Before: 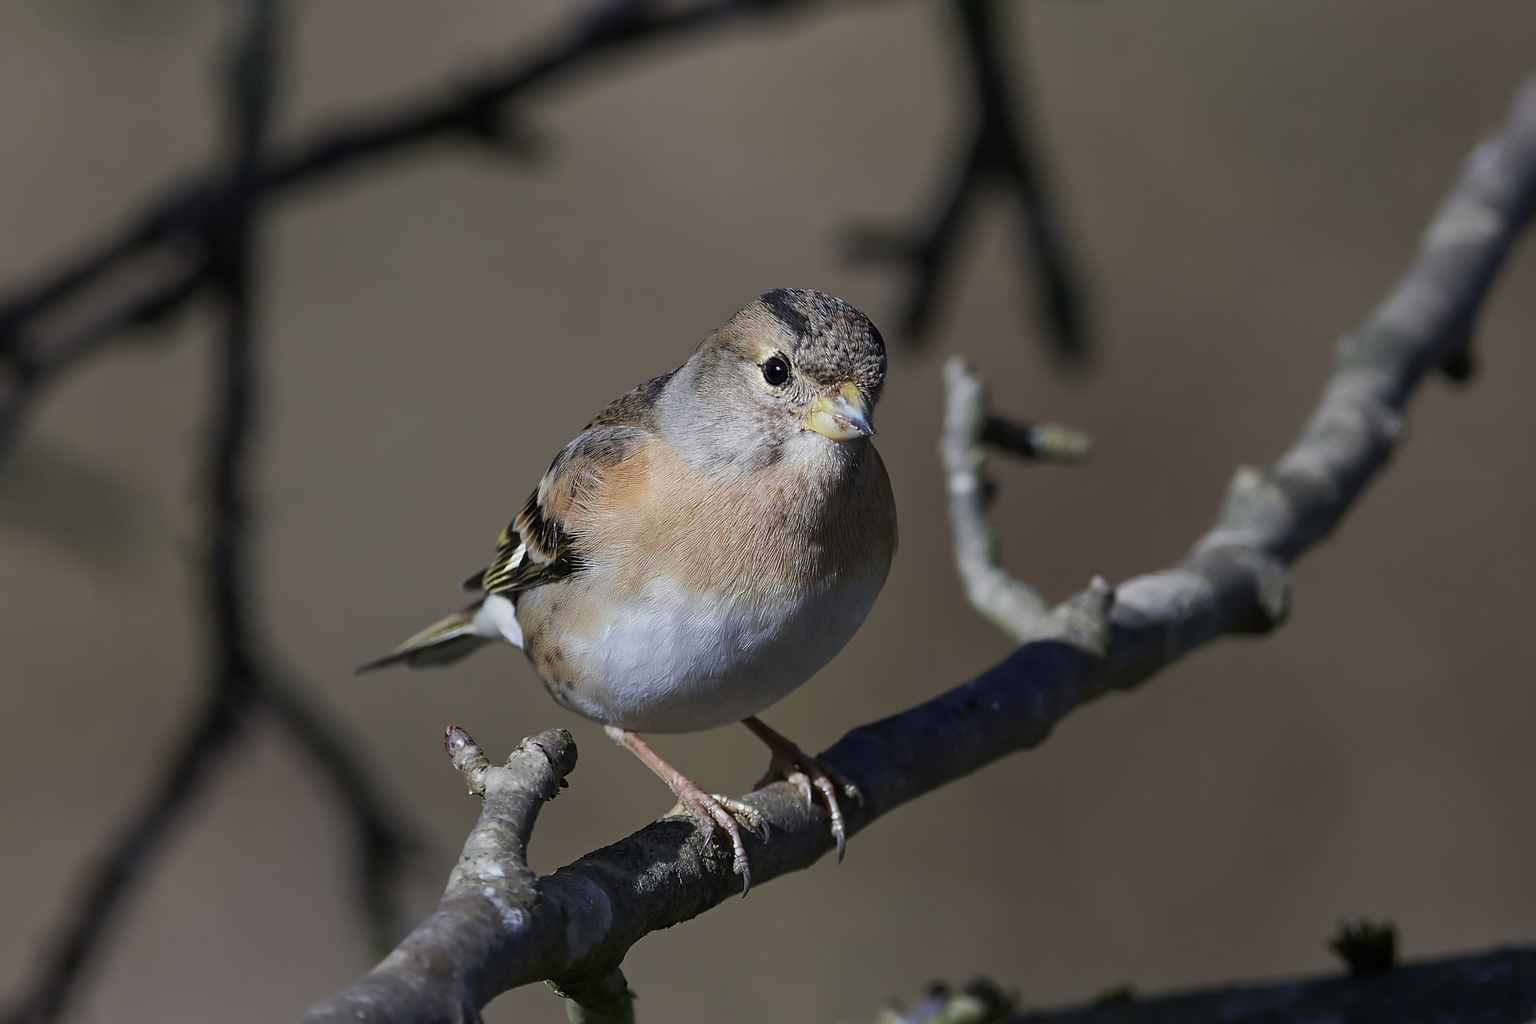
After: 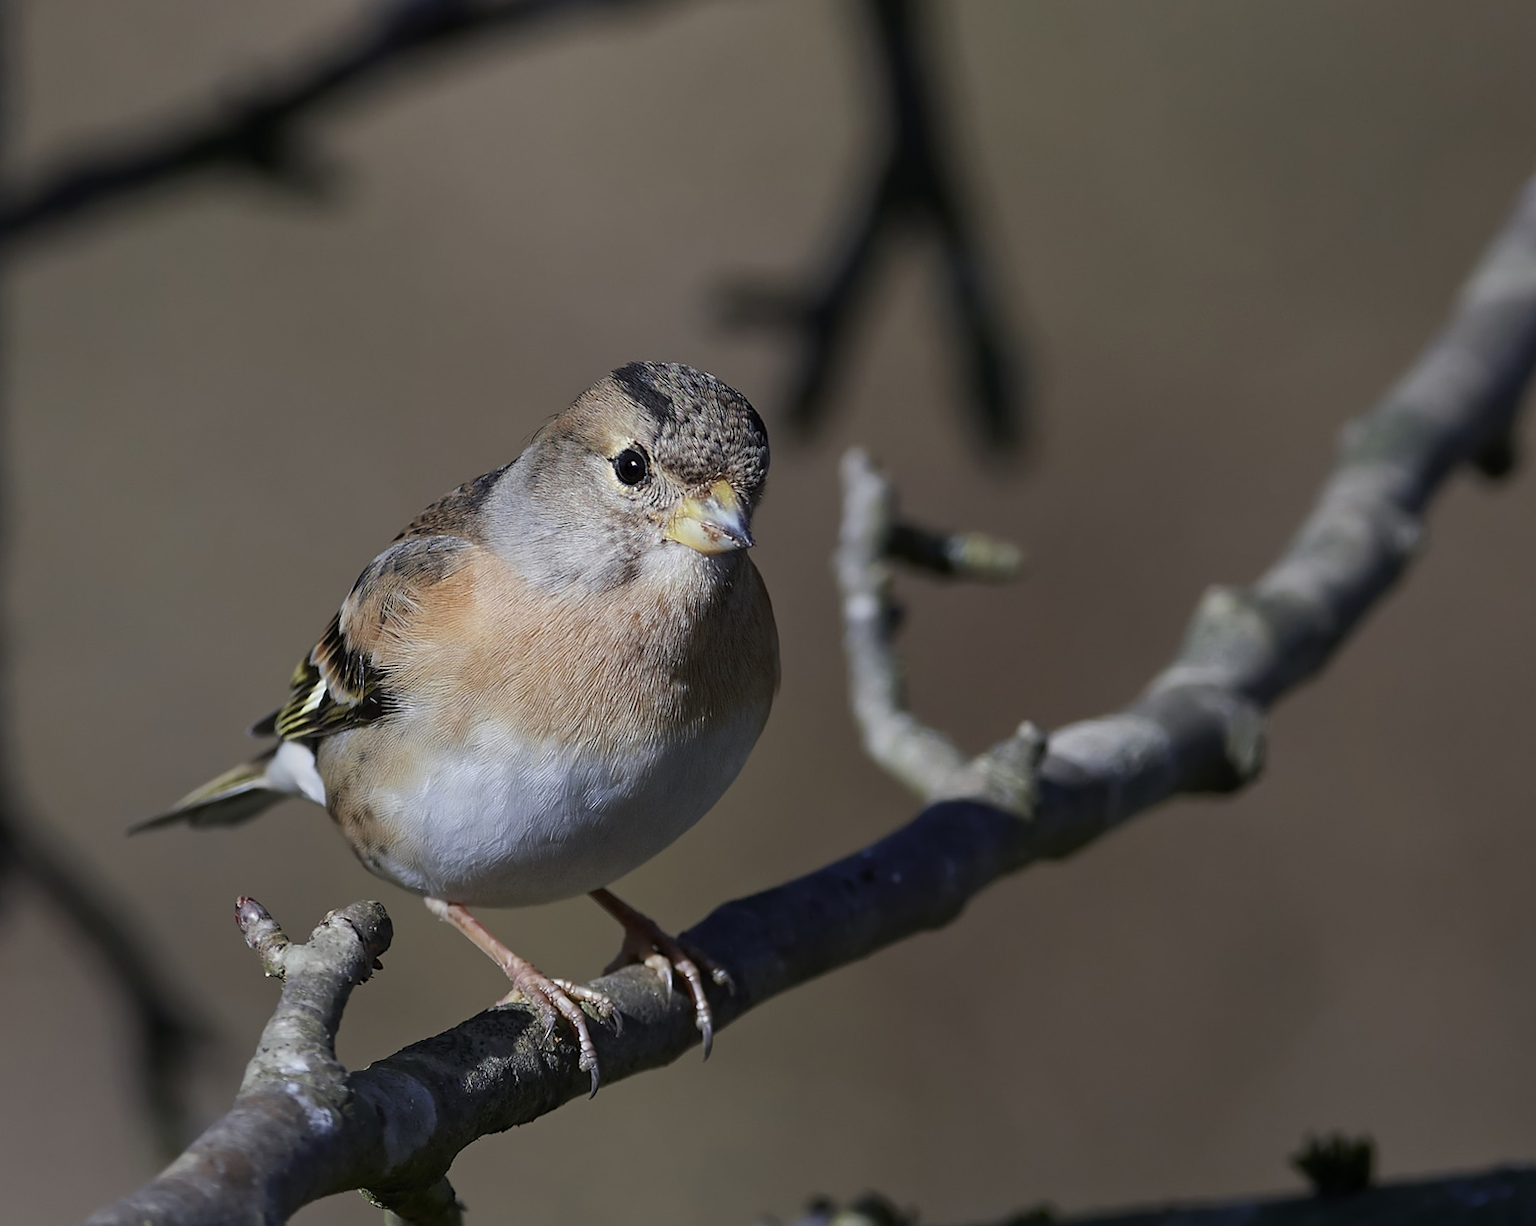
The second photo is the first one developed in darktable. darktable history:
crop and rotate: left 14.584%
rotate and perspective: rotation 0.074°, lens shift (vertical) 0.096, lens shift (horizontal) -0.041, crop left 0.043, crop right 0.952, crop top 0.024, crop bottom 0.979
